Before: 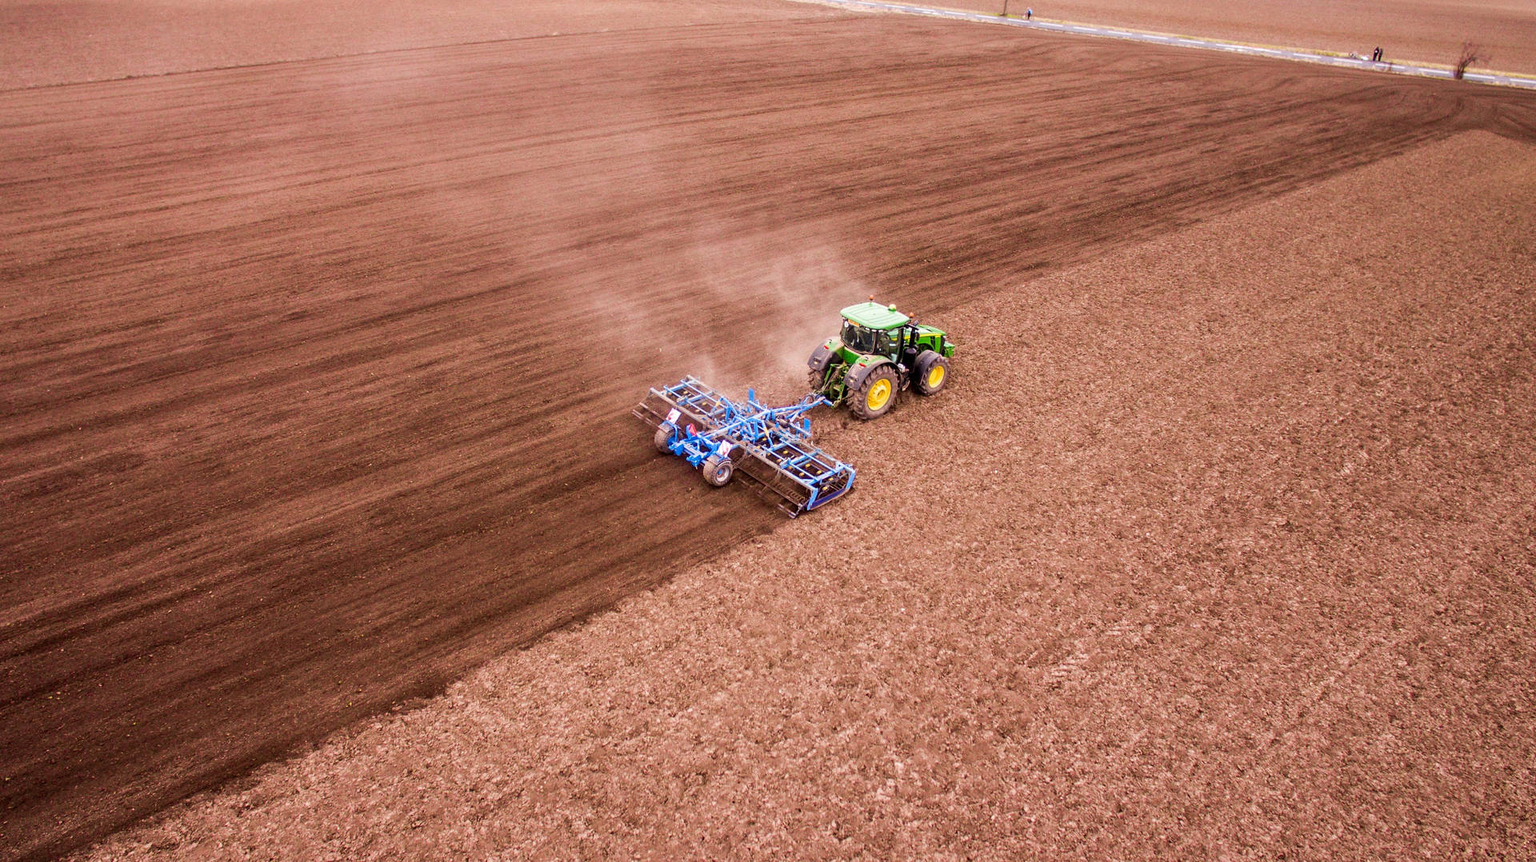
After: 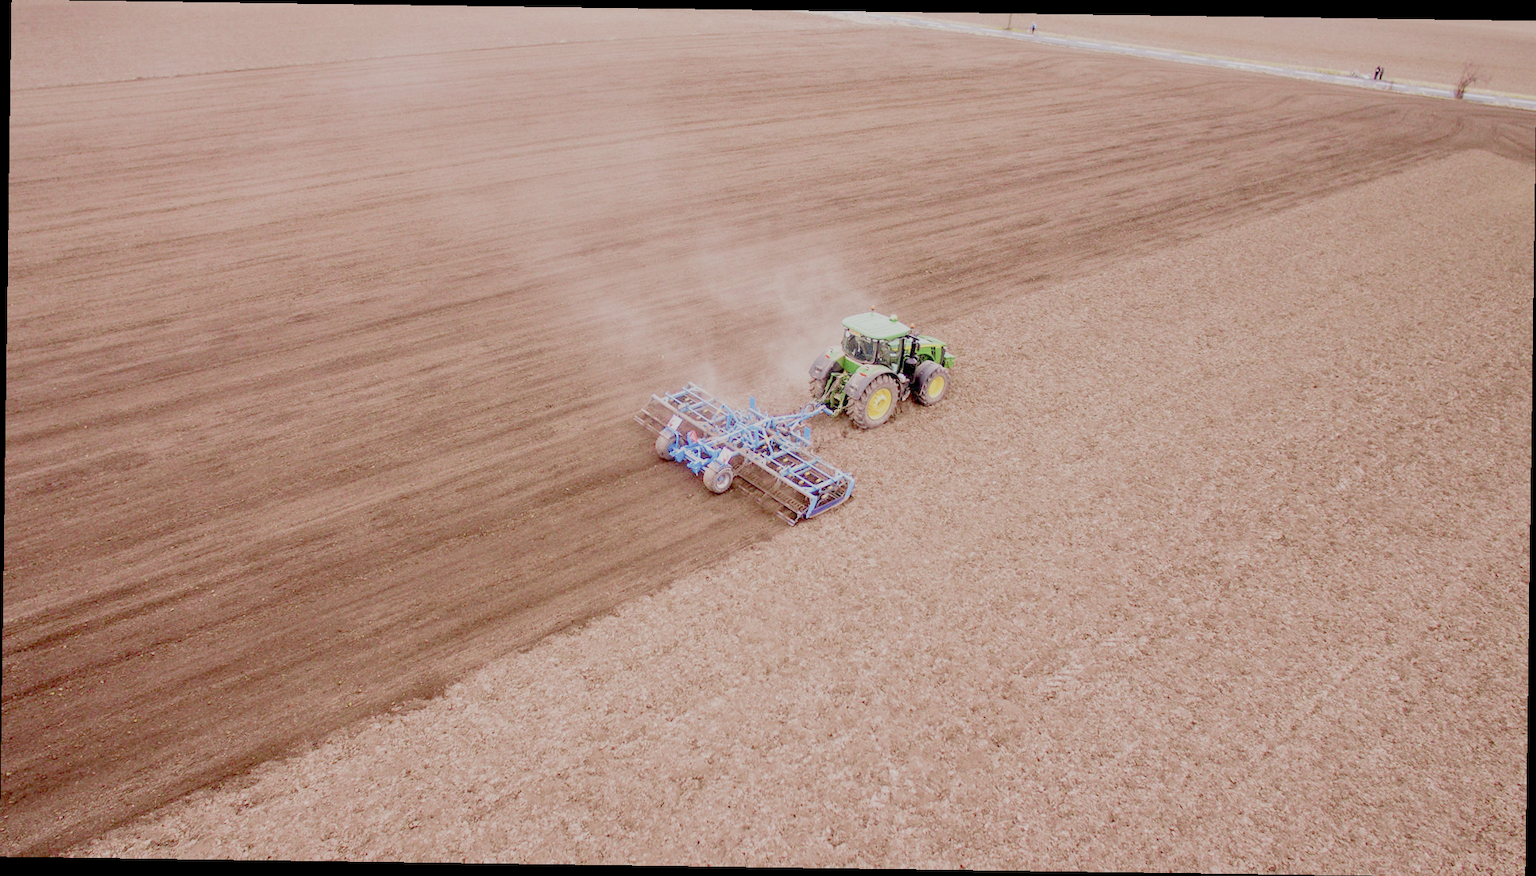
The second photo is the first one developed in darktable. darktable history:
exposure: black level correction 0, exposure 1.741 EV, compensate exposure bias true, compensate highlight preservation false
filmic rgb: white relative exposure 8 EV, threshold 3 EV, structure ↔ texture 100%, target black luminance 0%, hardness 2.44, latitude 76.53%, contrast 0.562, shadows ↔ highlights balance 0%, preserve chrominance no, color science v4 (2020), iterations of high-quality reconstruction 10, type of noise poissonian, enable highlight reconstruction true
rotate and perspective: rotation 0.8°, automatic cropping off
